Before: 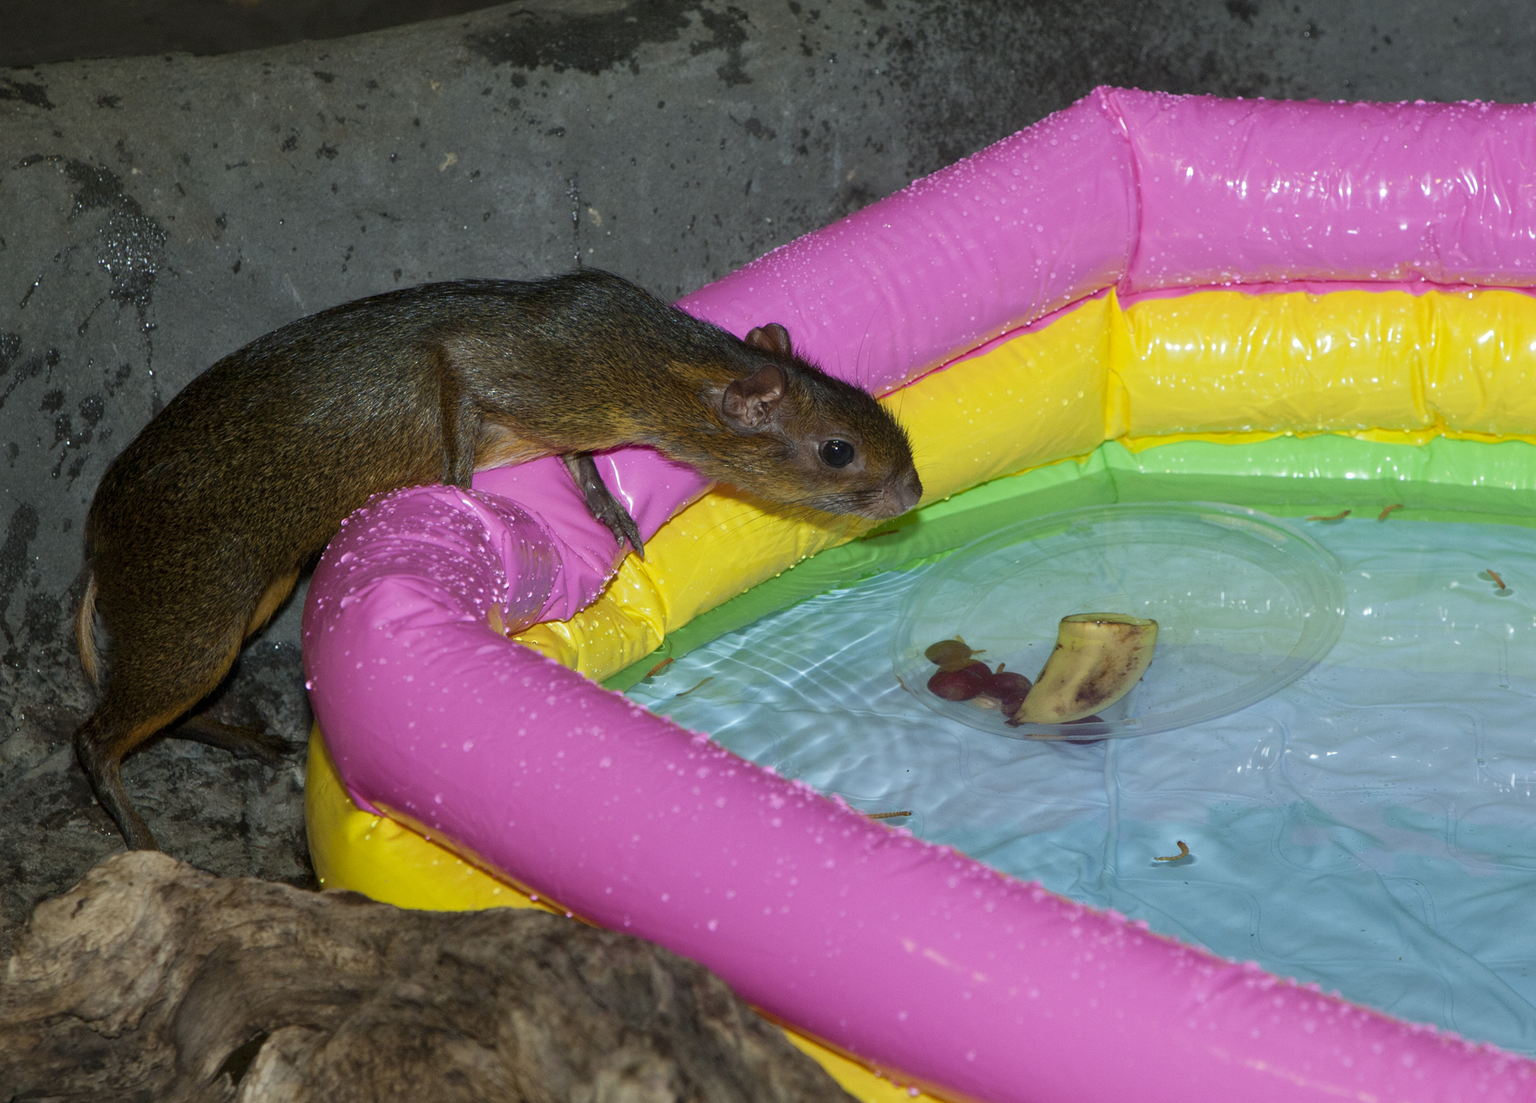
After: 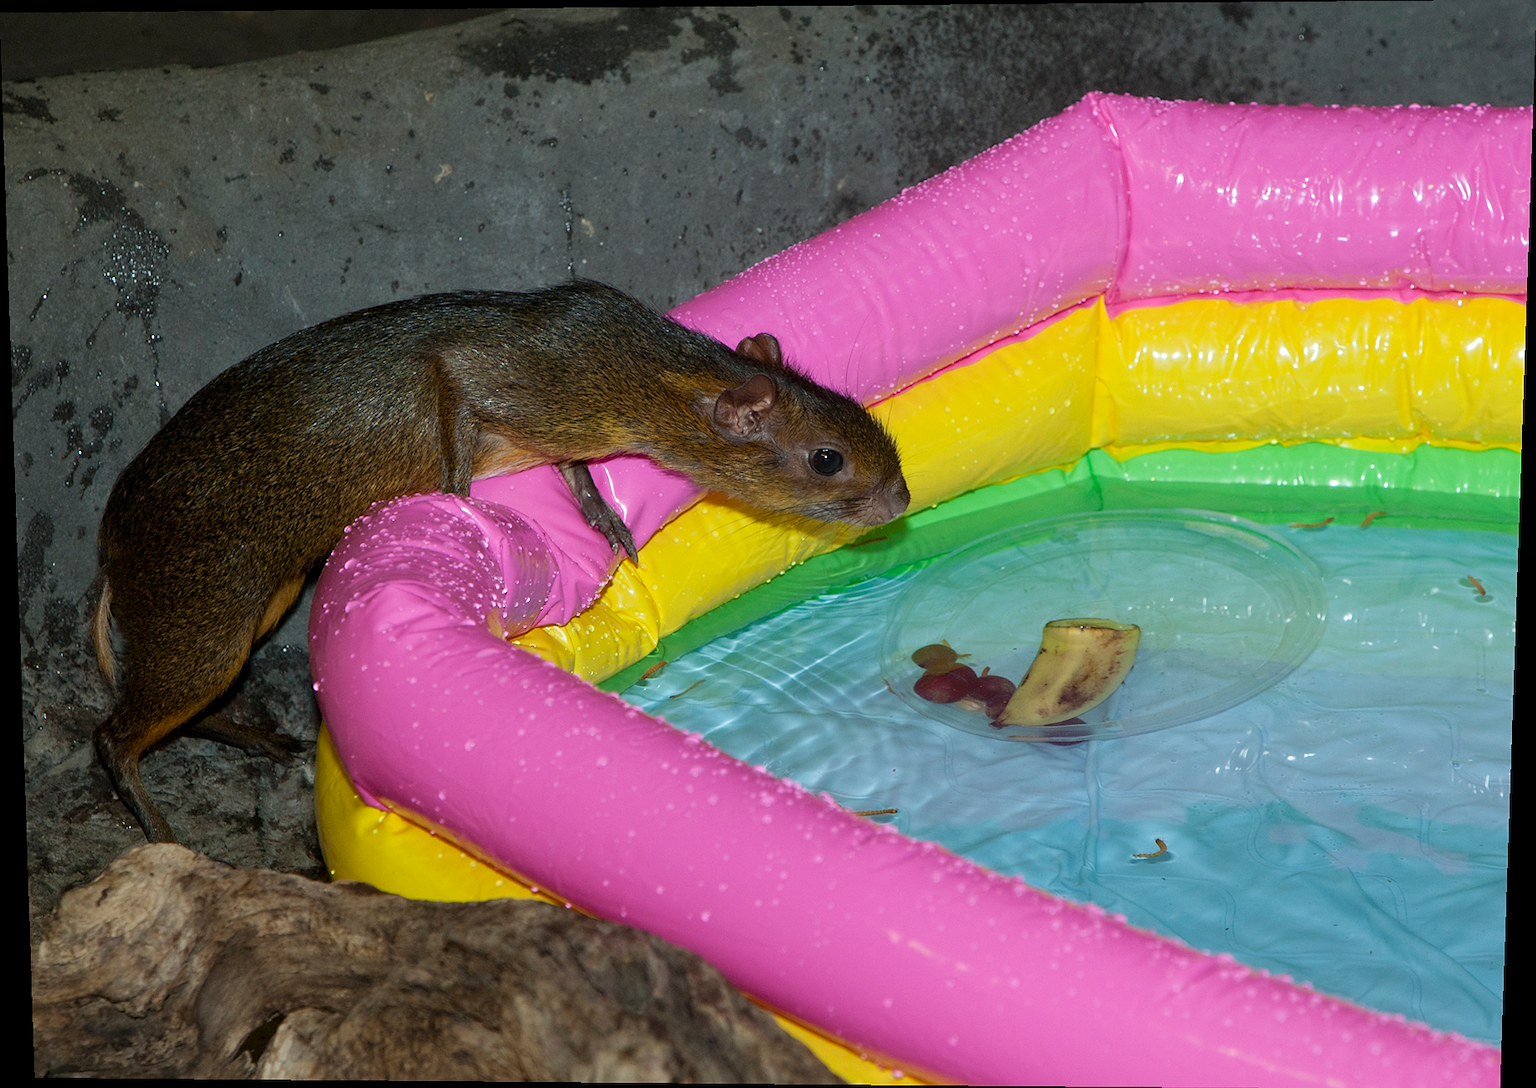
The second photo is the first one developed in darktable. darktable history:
rotate and perspective: lens shift (vertical) 0.048, lens shift (horizontal) -0.024, automatic cropping off
crop: bottom 0.071%
sharpen: radius 1
